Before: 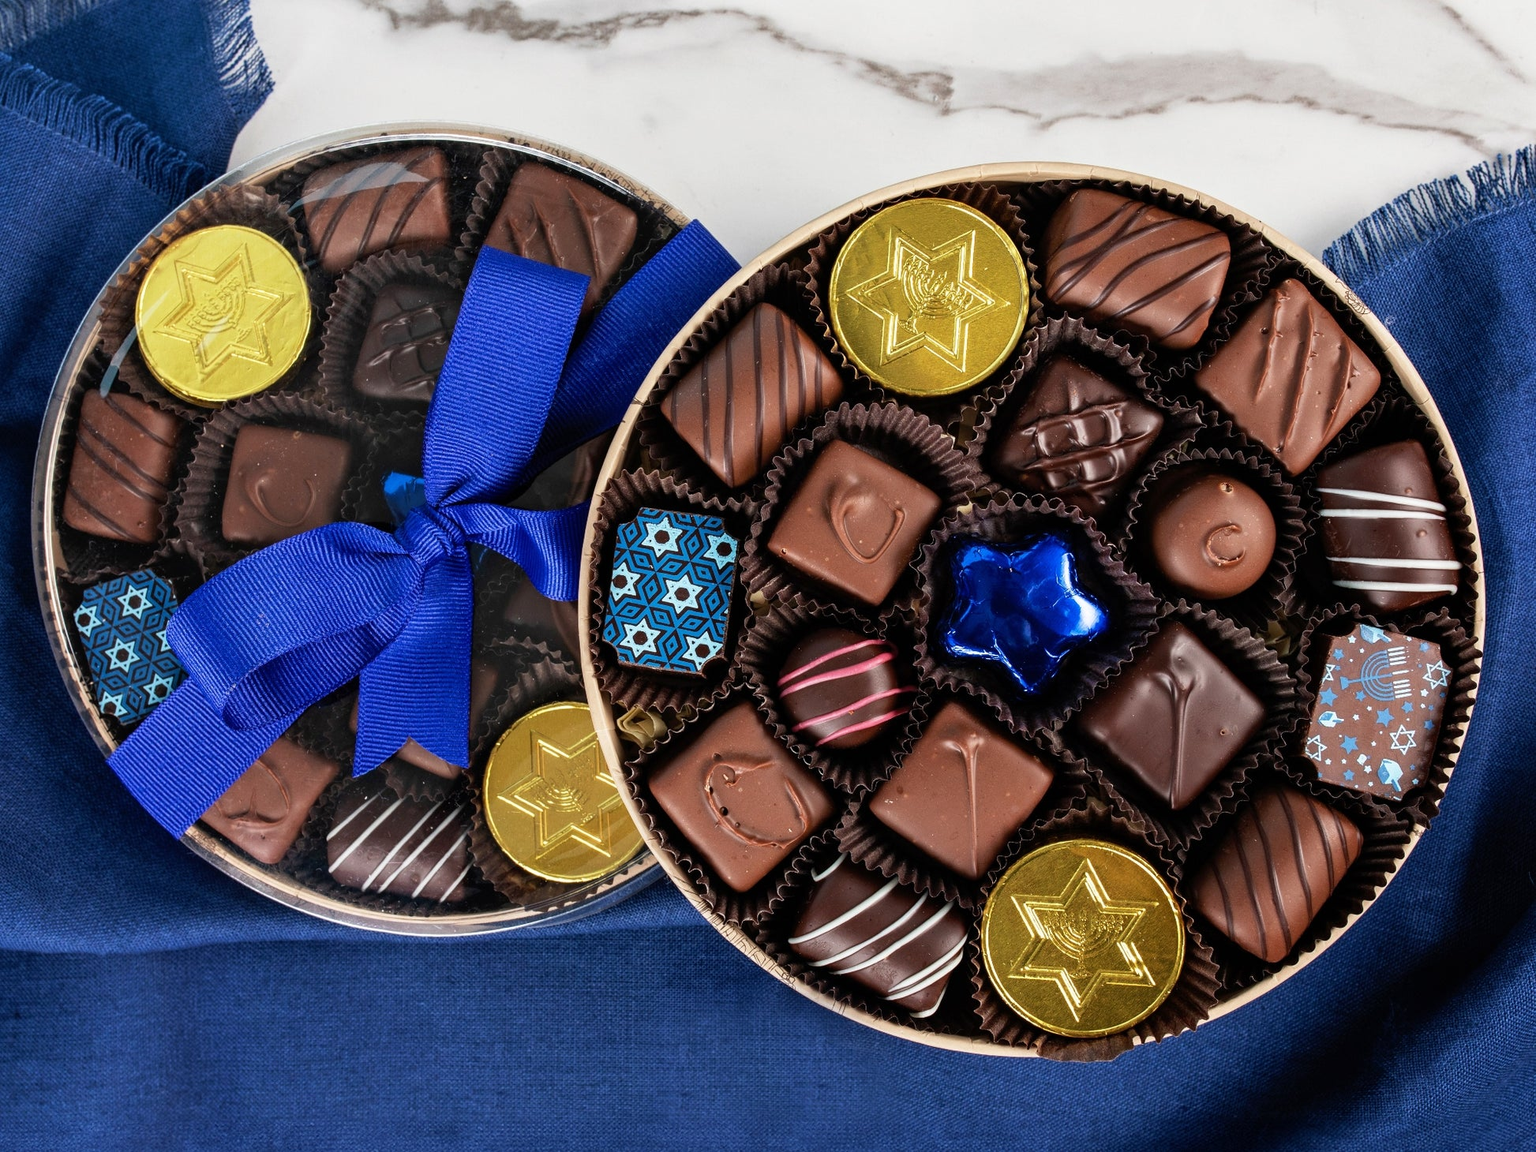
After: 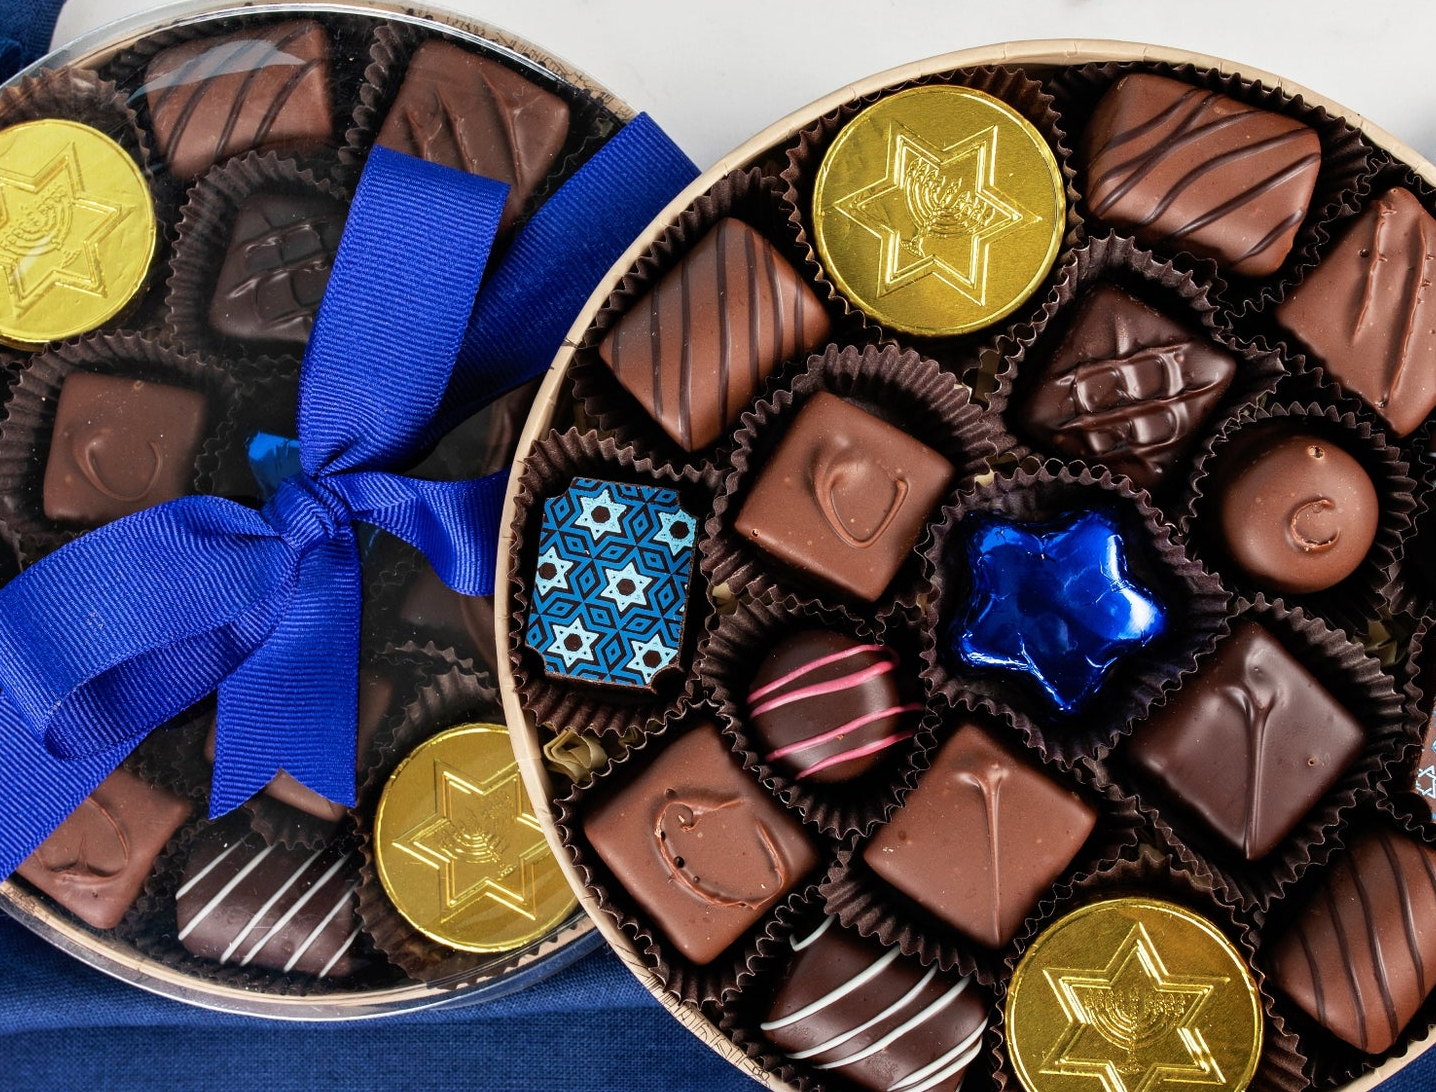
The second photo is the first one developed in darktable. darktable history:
crop and rotate: left 12.236%, top 11.421%, right 13.926%, bottom 13.767%
